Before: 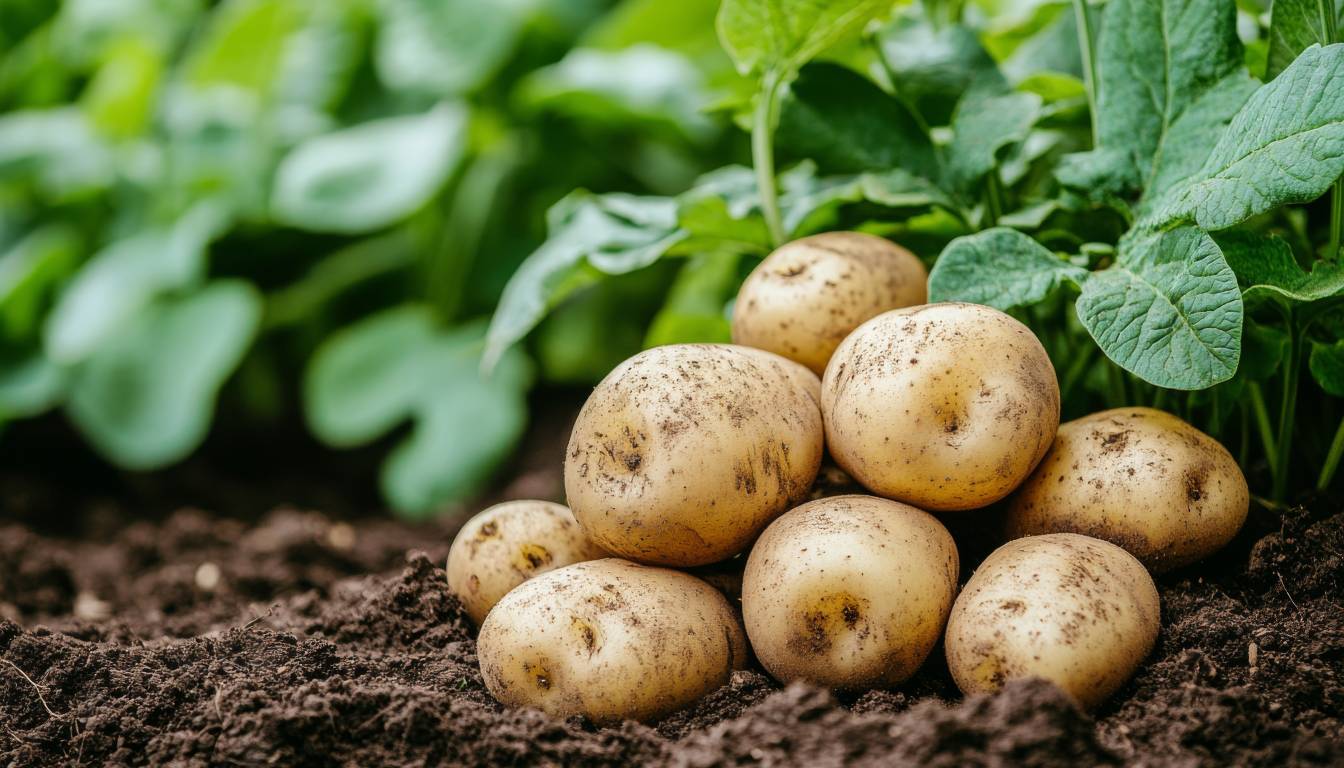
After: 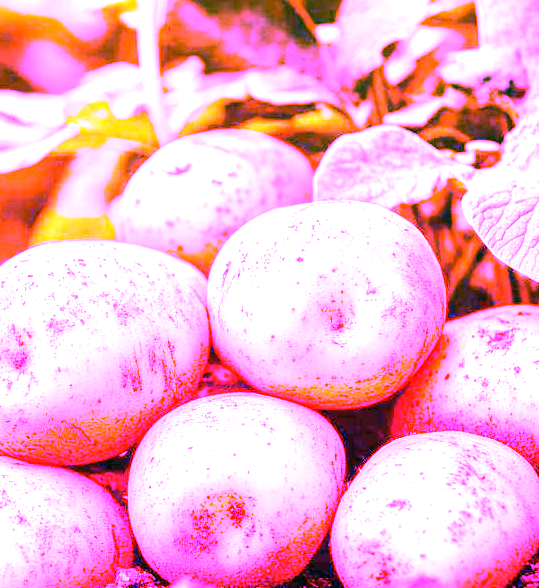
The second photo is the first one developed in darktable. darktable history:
exposure: black level correction 0, exposure 1.1 EV, compensate highlight preservation false
crop: left 45.721%, top 13.393%, right 14.118%, bottom 10.01%
white balance: red 8, blue 8
